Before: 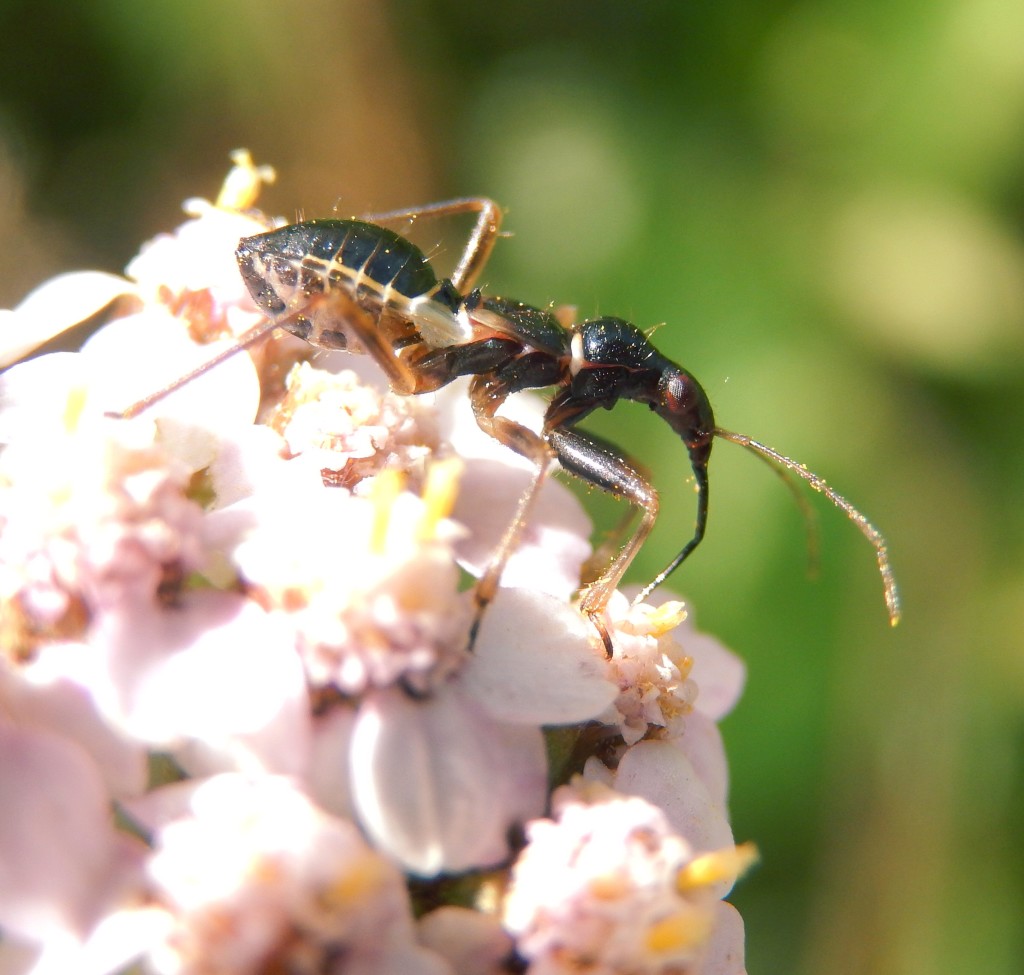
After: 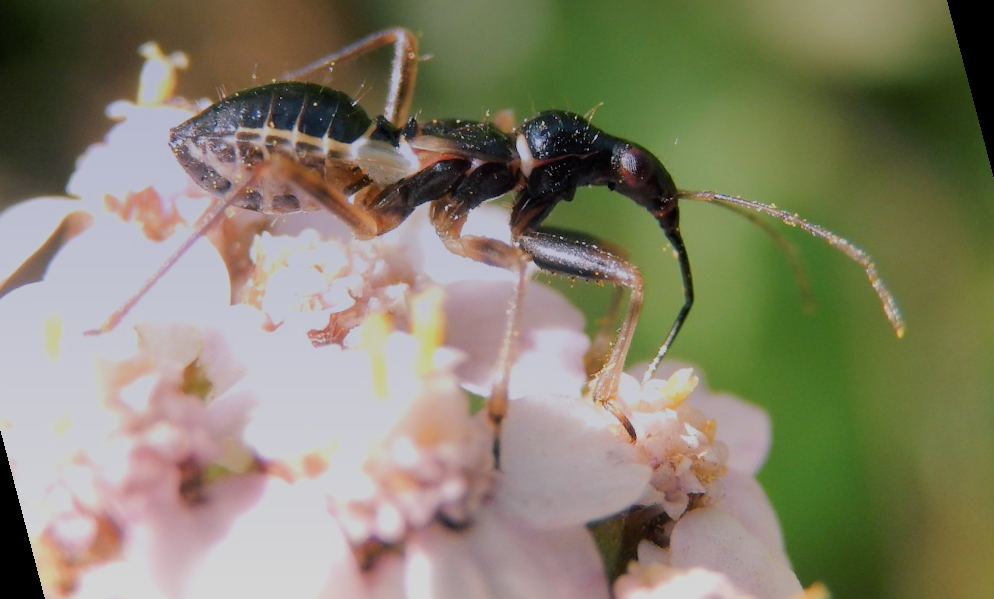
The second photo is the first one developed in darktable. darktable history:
rotate and perspective: rotation -14.8°, crop left 0.1, crop right 0.903, crop top 0.25, crop bottom 0.748
filmic rgb: black relative exposure -7.65 EV, white relative exposure 4.56 EV, hardness 3.61
graduated density: hue 238.83°, saturation 50%
